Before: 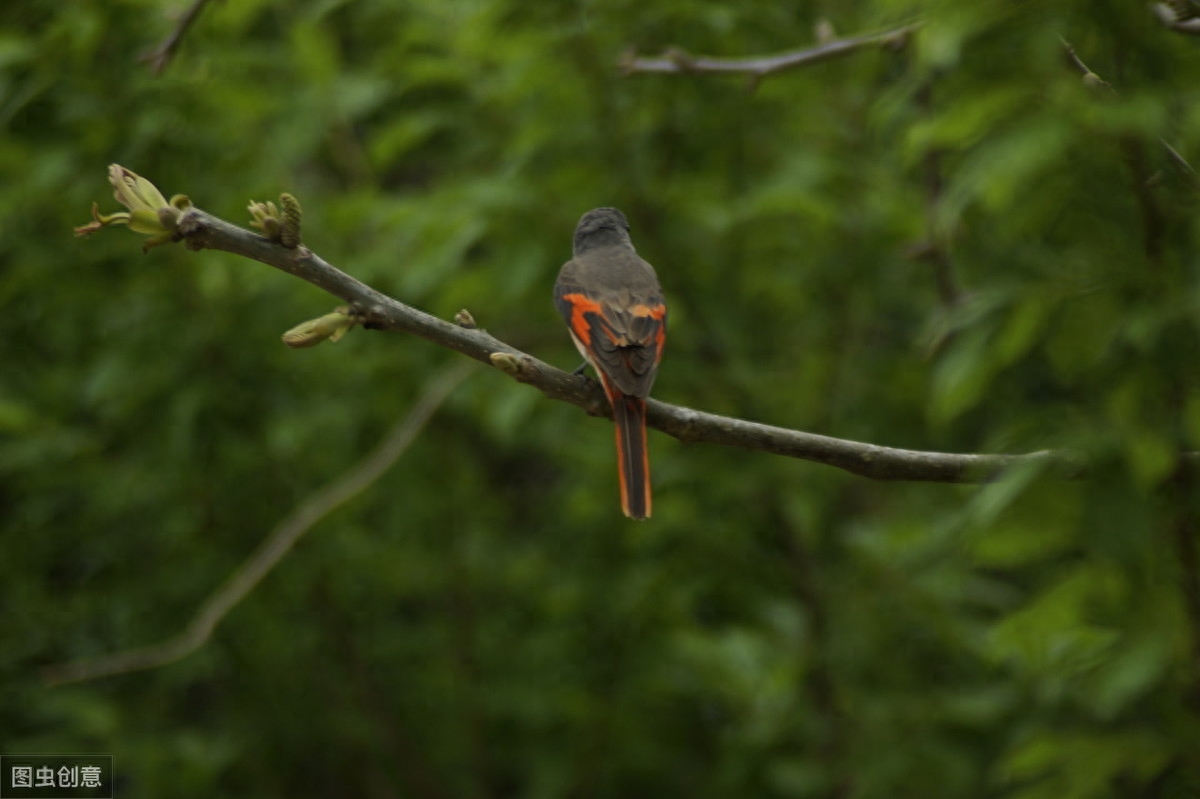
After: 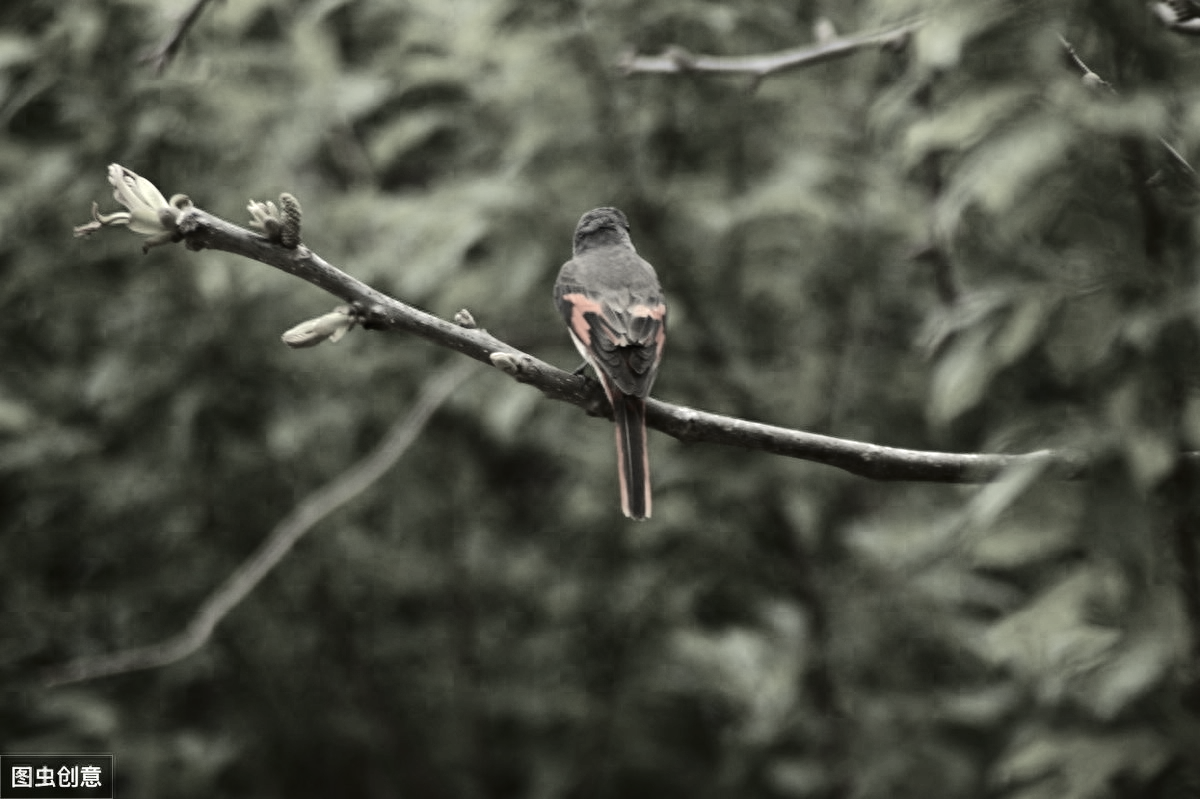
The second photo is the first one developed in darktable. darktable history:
exposure: black level correction 0, exposure 1.015 EV, compensate exposure bias true, compensate highlight preservation false
color correction: saturation 0.2
tone equalizer: -8 EV -0.417 EV, -7 EV -0.389 EV, -6 EV -0.333 EV, -5 EV -0.222 EV, -3 EV 0.222 EV, -2 EV 0.333 EV, -1 EV 0.389 EV, +0 EV 0.417 EV, edges refinement/feathering 500, mask exposure compensation -1.57 EV, preserve details no
tone curve: curves: ch0 [(0.003, 0) (0.066, 0.031) (0.16, 0.089) (0.269, 0.218) (0.395, 0.408) (0.517, 0.56) (0.684, 0.734) (0.791, 0.814) (1, 1)]; ch1 [(0, 0) (0.164, 0.115) (0.337, 0.332) (0.39, 0.398) (0.464, 0.461) (0.501, 0.5) (0.507, 0.5) (0.534, 0.532) (0.577, 0.59) (0.652, 0.681) (0.733, 0.764) (0.819, 0.823) (1, 1)]; ch2 [(0, 0) (0.337, 0.382) (0.464, 0.476) (0.501, 0.5) (0.527, 0.54) (0.551, 0.565) (0.628, 0.632) (0.689, 0.686) (1, 1)], color space Lab, independent channels, preserve colors none
